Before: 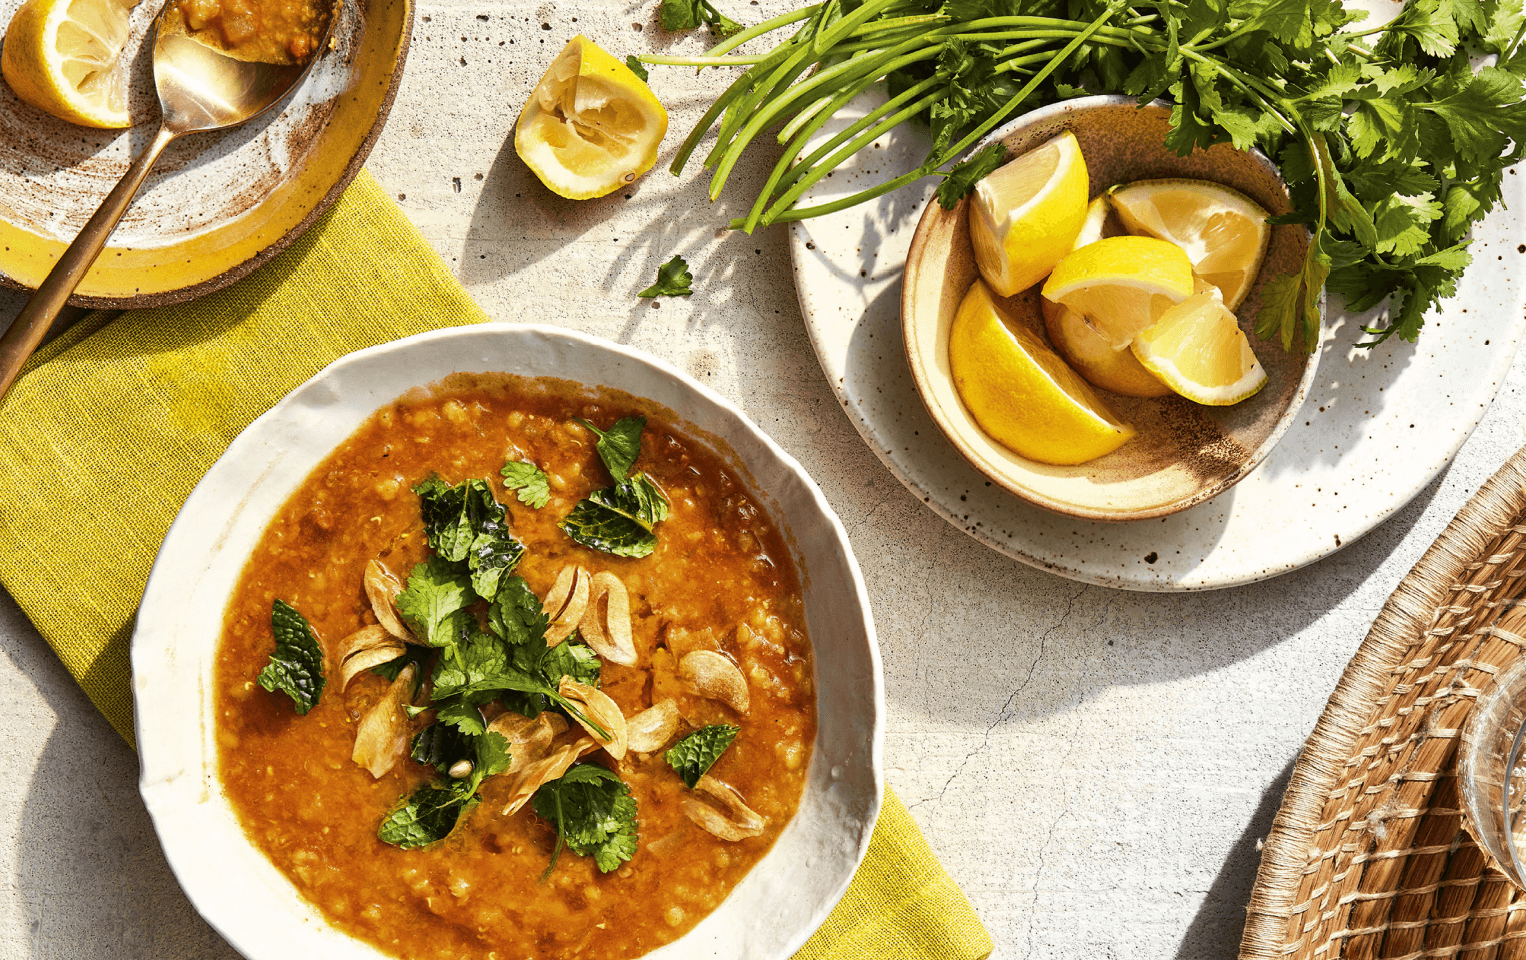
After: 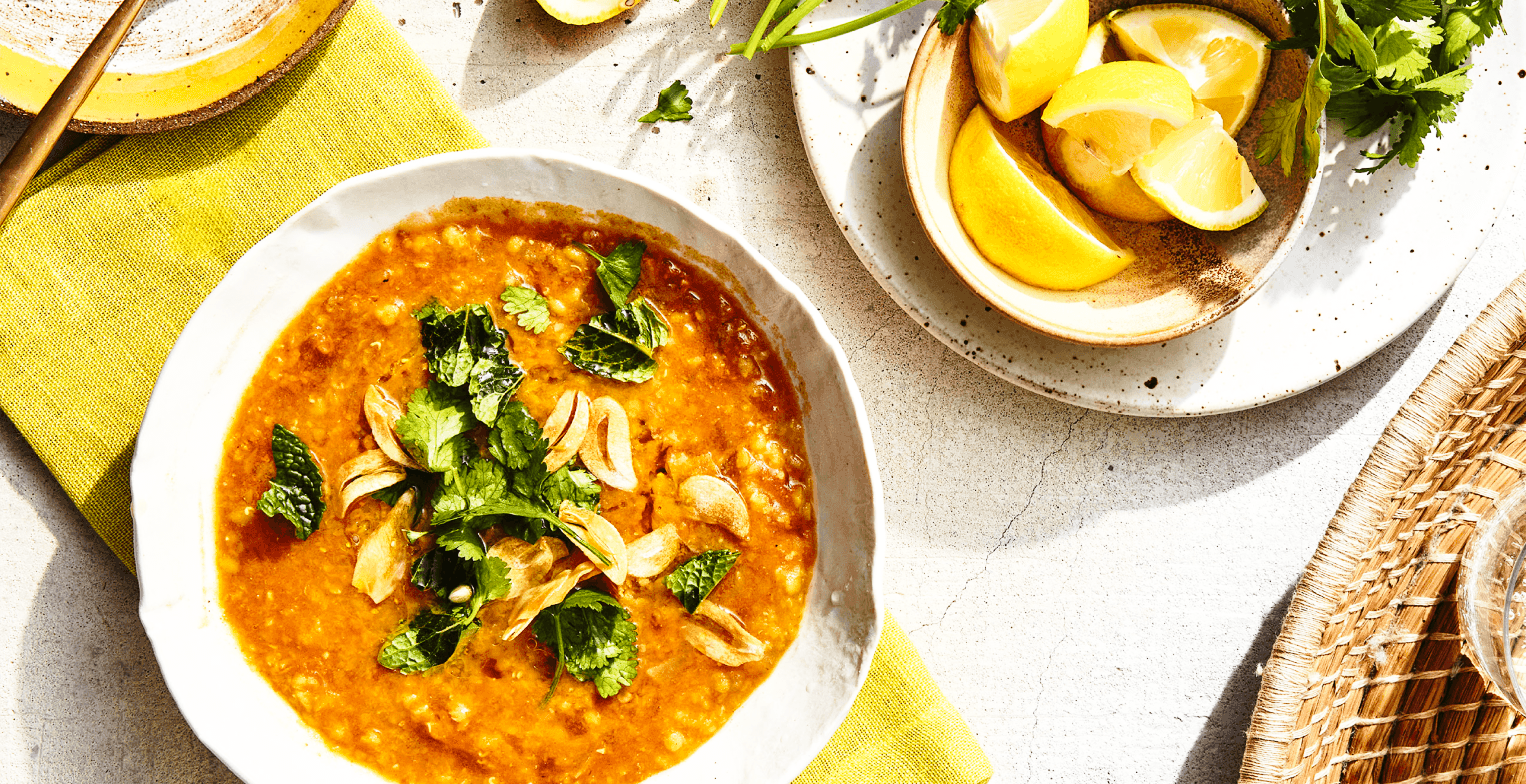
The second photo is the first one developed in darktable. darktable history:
crop and rotate: top 18.28%
base curve: curves: ch0 [(0, 0) (0.028, 0.03) (0.121, 0.232) (0.46, 0.748) (0.859, 0.968) (1, 1)], preserve colors none
tone curve: curves: ch0 [(0, 0) (0.003, 0.003) (0.011, 0.011) (0.025, 0.024) (0.044, 0.043) (0.069, 0.067) (0.1, 0.096) (0.136, 0.131) (0.177, 0.171) (0.224, 0.217) (0.277, 0.268) (0.335, 0.324) (0.399, 0.386) (0.468, 0.453) (0.543, 0.547) (0.623, 0.626) (0.709, 0.712) (0.801, 0.802) (0.898, 0.898) (1, 1)], color space Lab, independent channels, preserve colors none
